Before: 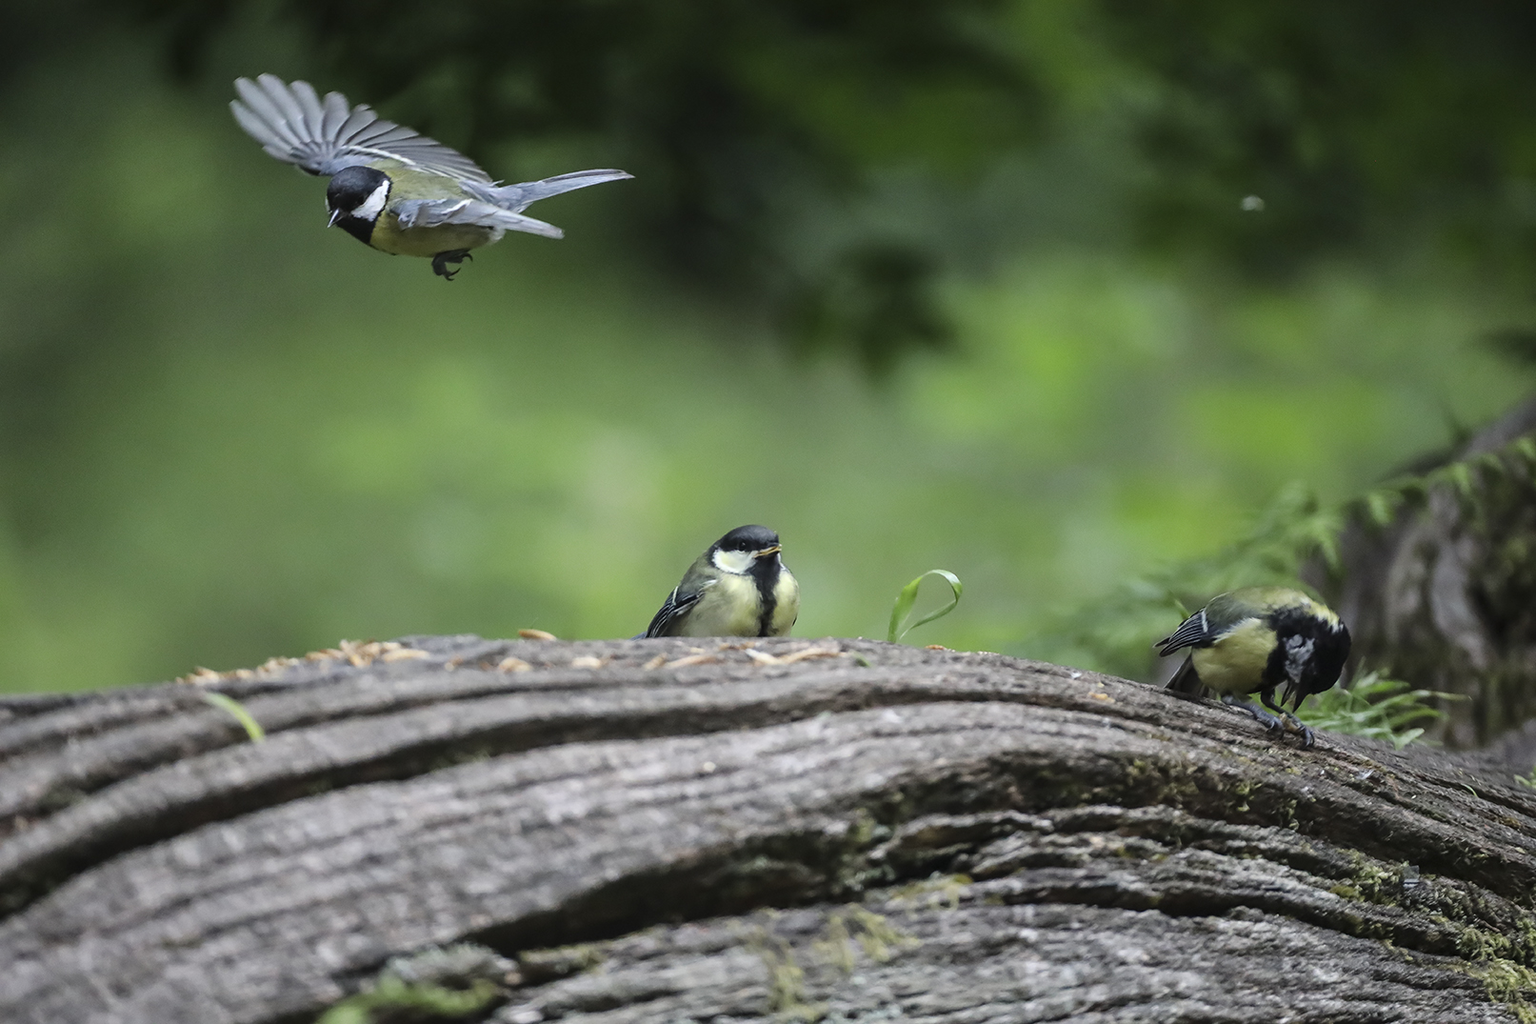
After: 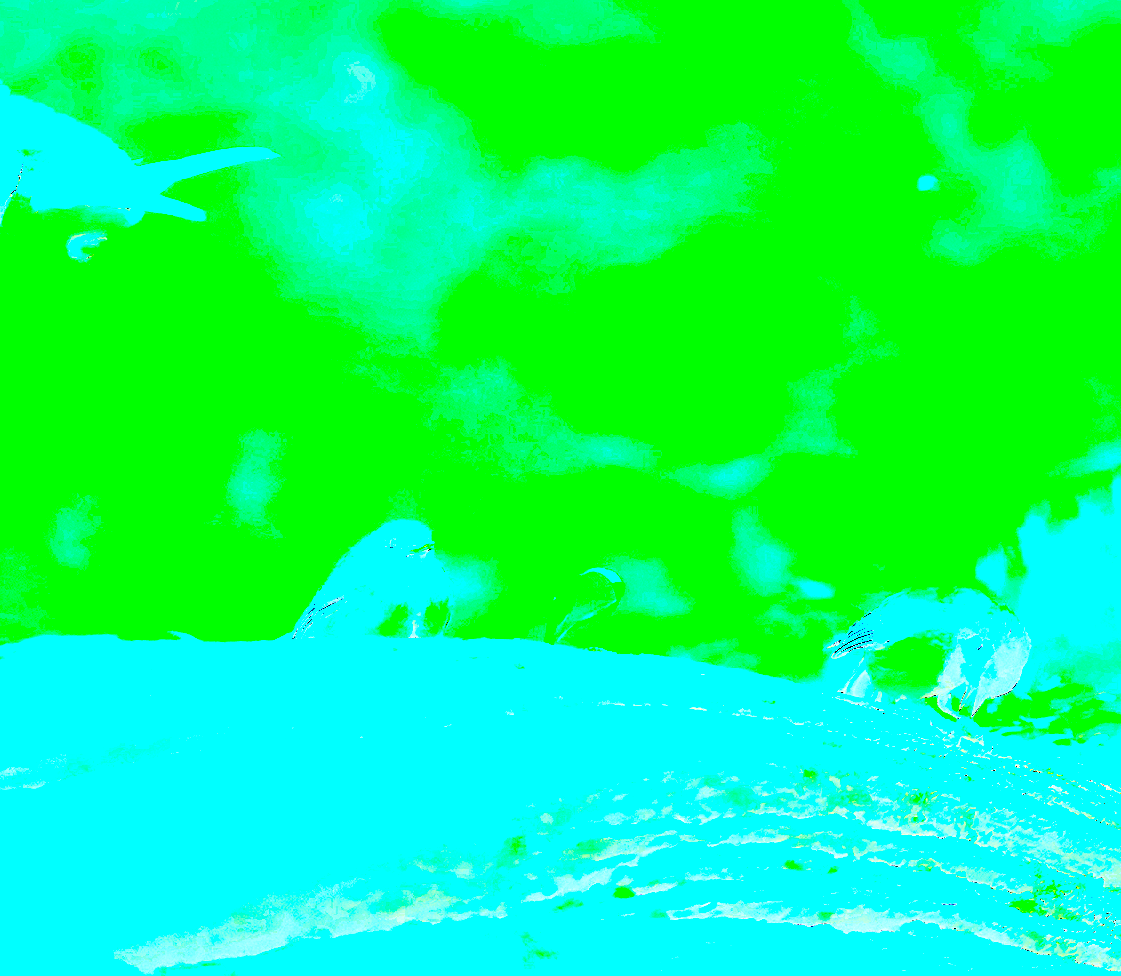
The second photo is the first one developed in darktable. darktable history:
exposure: exposure 8 EV, compensate highlight preservation false
contrast brightness saturation: contrast 0.83, brightness 0.59, saturation 0.59
crop and rotate: left 24.034%, top 2.838%, right 6.406%, bottom 6.299%
sharpen: on, module defaults
color balance: lift [1.003, 0.993, 1.001, 1.007], gamma [1.018, 1.072, 0.959, 0.928], gain [0.974, 0.873, 1.031, 1.127]
